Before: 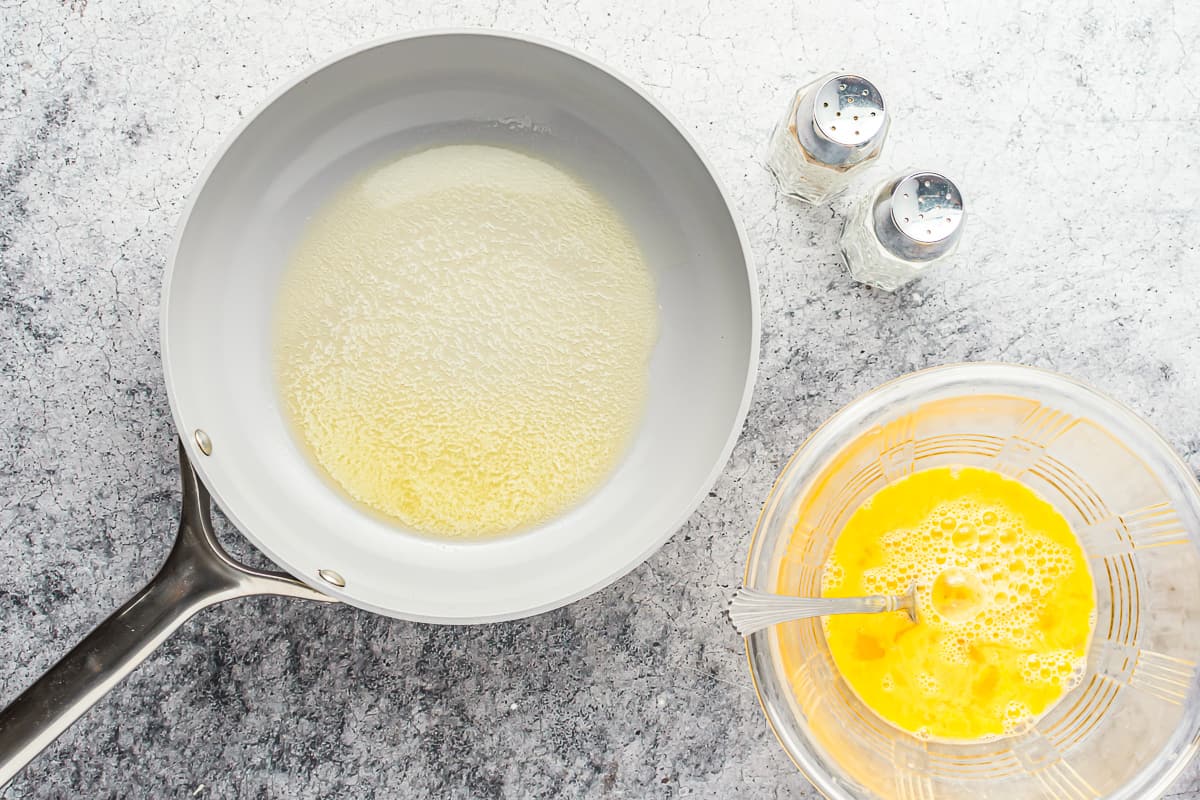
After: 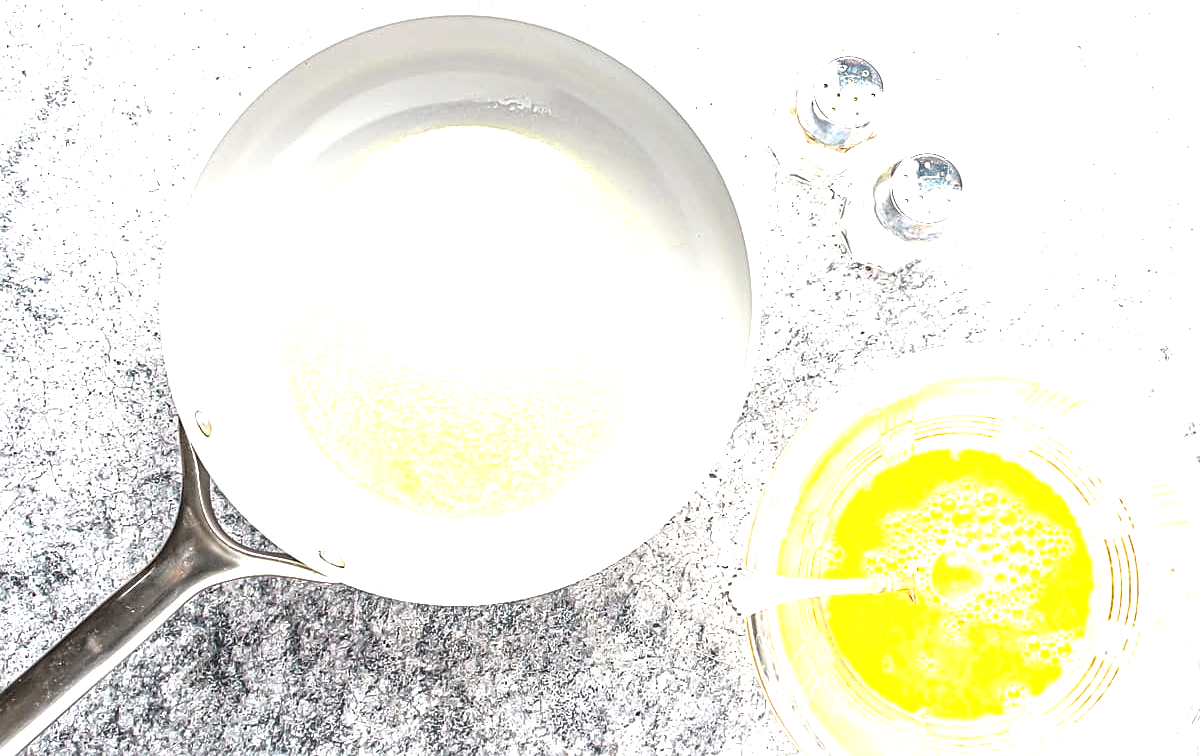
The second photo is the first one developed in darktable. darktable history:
exposure: black level correction 0, exposure 1.2 EV, compensate exposure bias true, compensate highlight preservation false
crop and rotate: top 2.479%, bottom 3.018%
local contrast: on, module defaults
sharpen: on, module defaults
